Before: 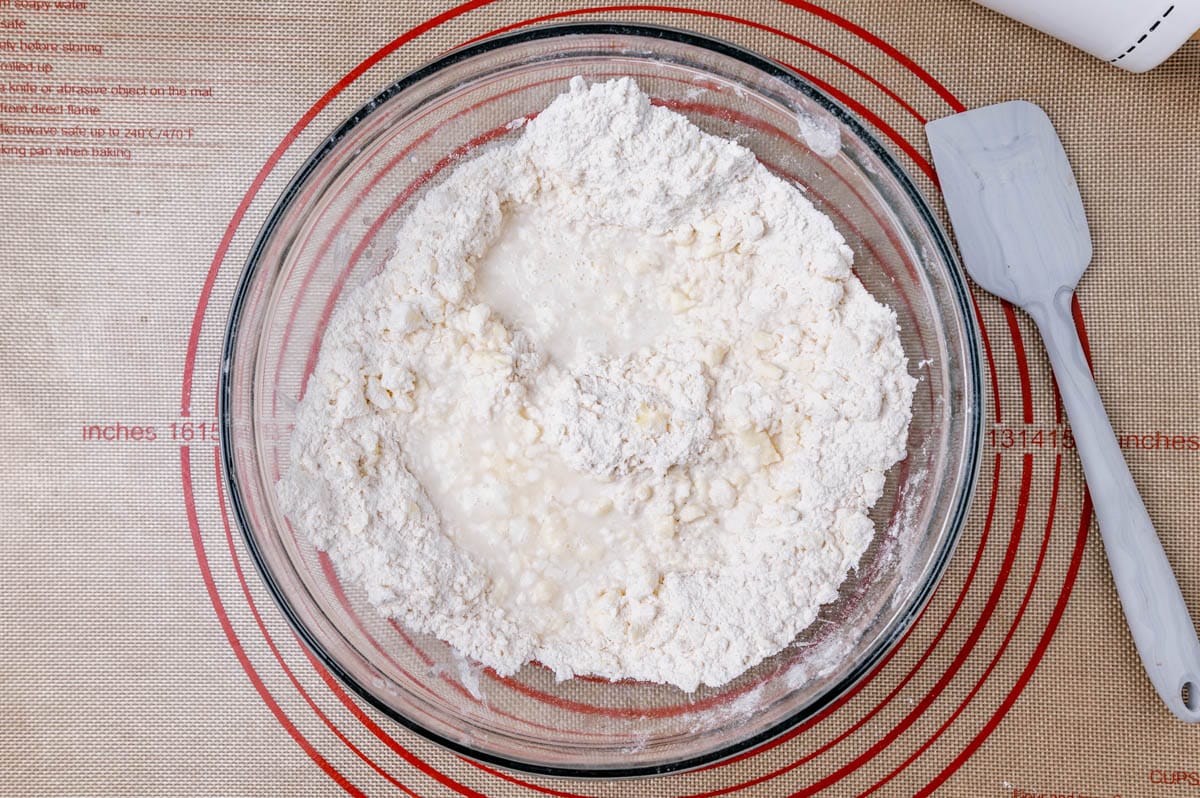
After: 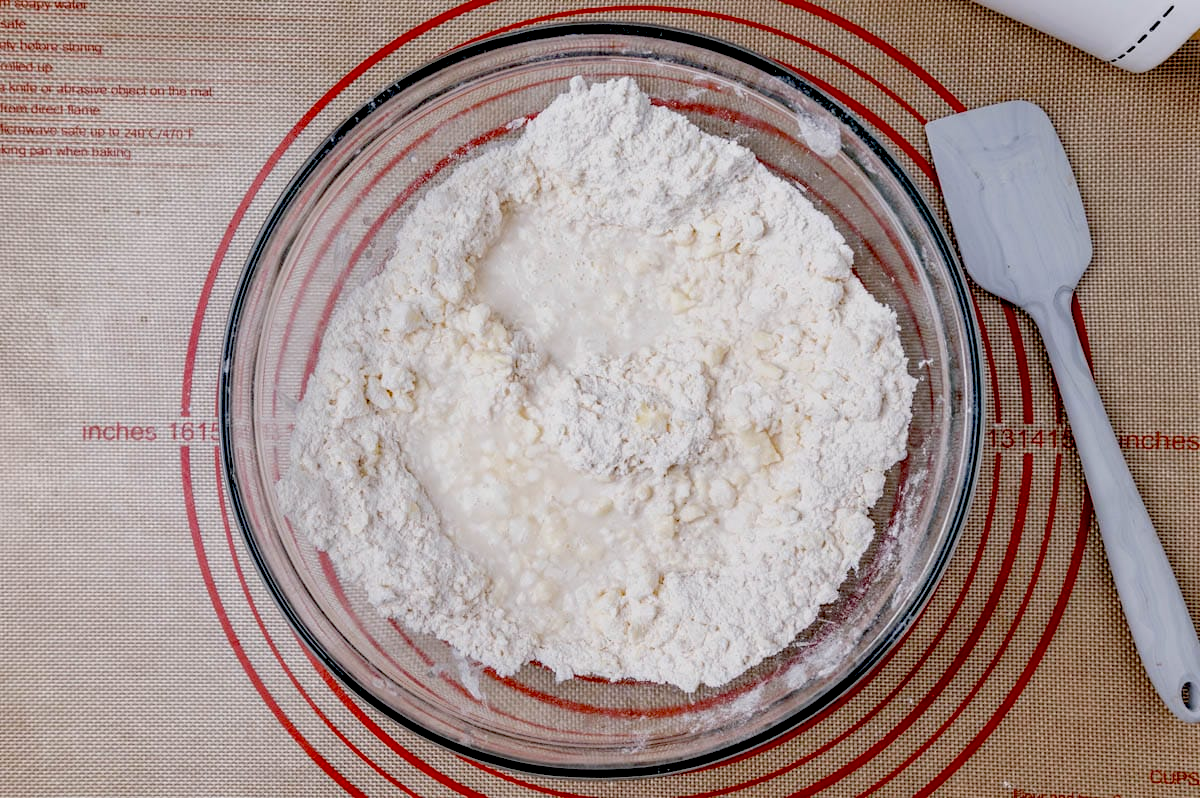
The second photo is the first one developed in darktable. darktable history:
exposure: black level correction 0.045, exposure -0.235 EV, compensate highlight preservation false
